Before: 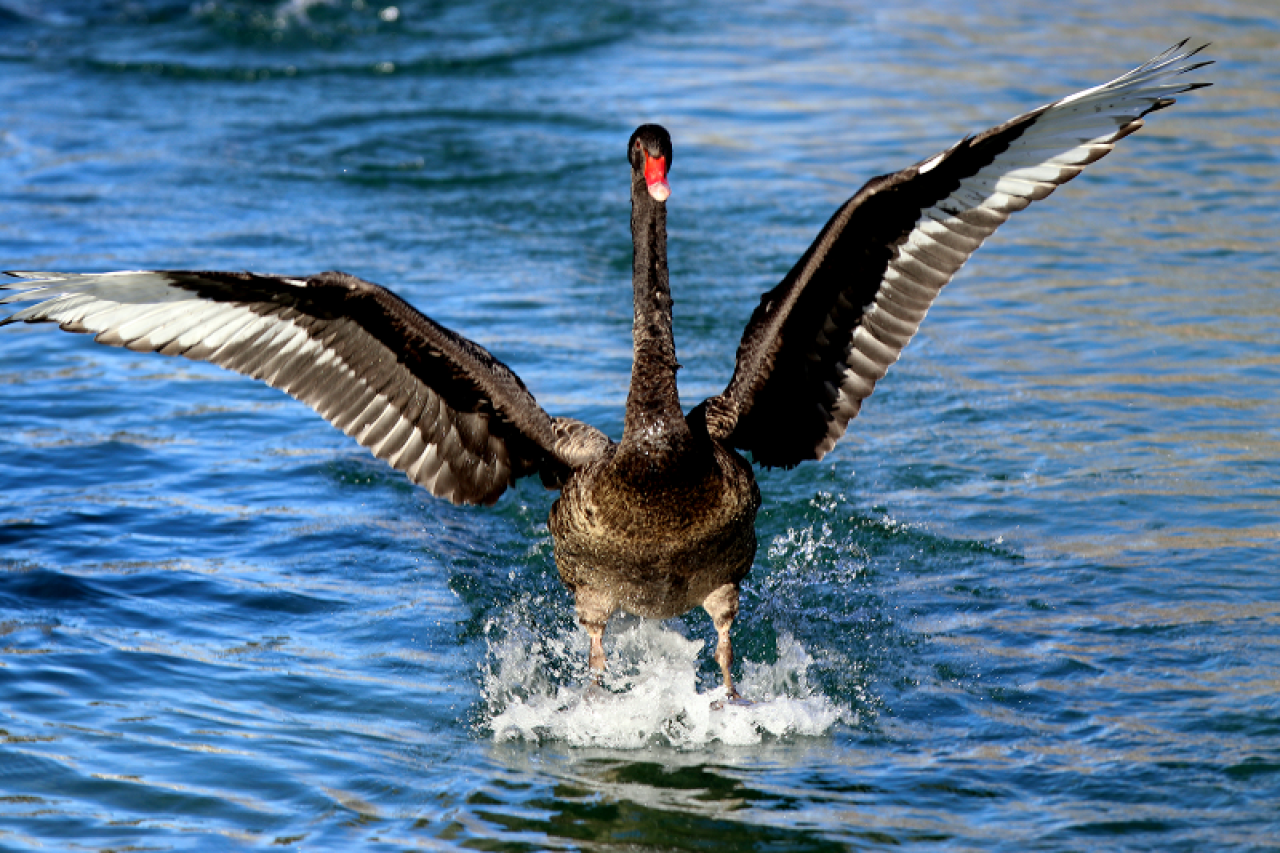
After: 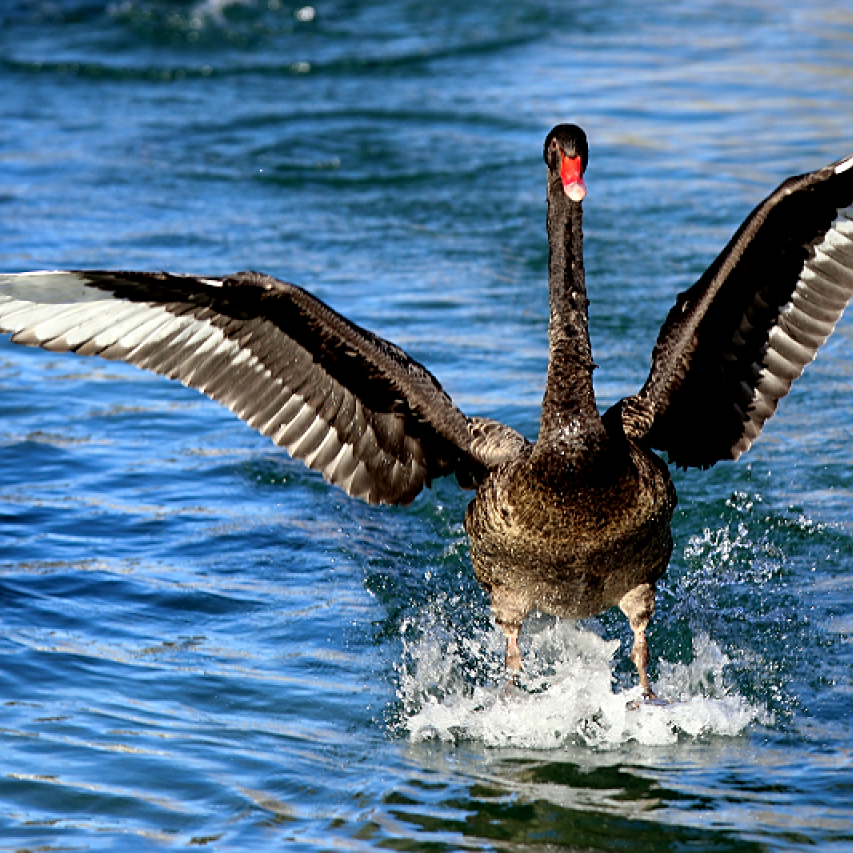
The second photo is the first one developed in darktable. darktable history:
crop and rotate: left 6.617%, right 26.717%
sharpen: on, module defaults
